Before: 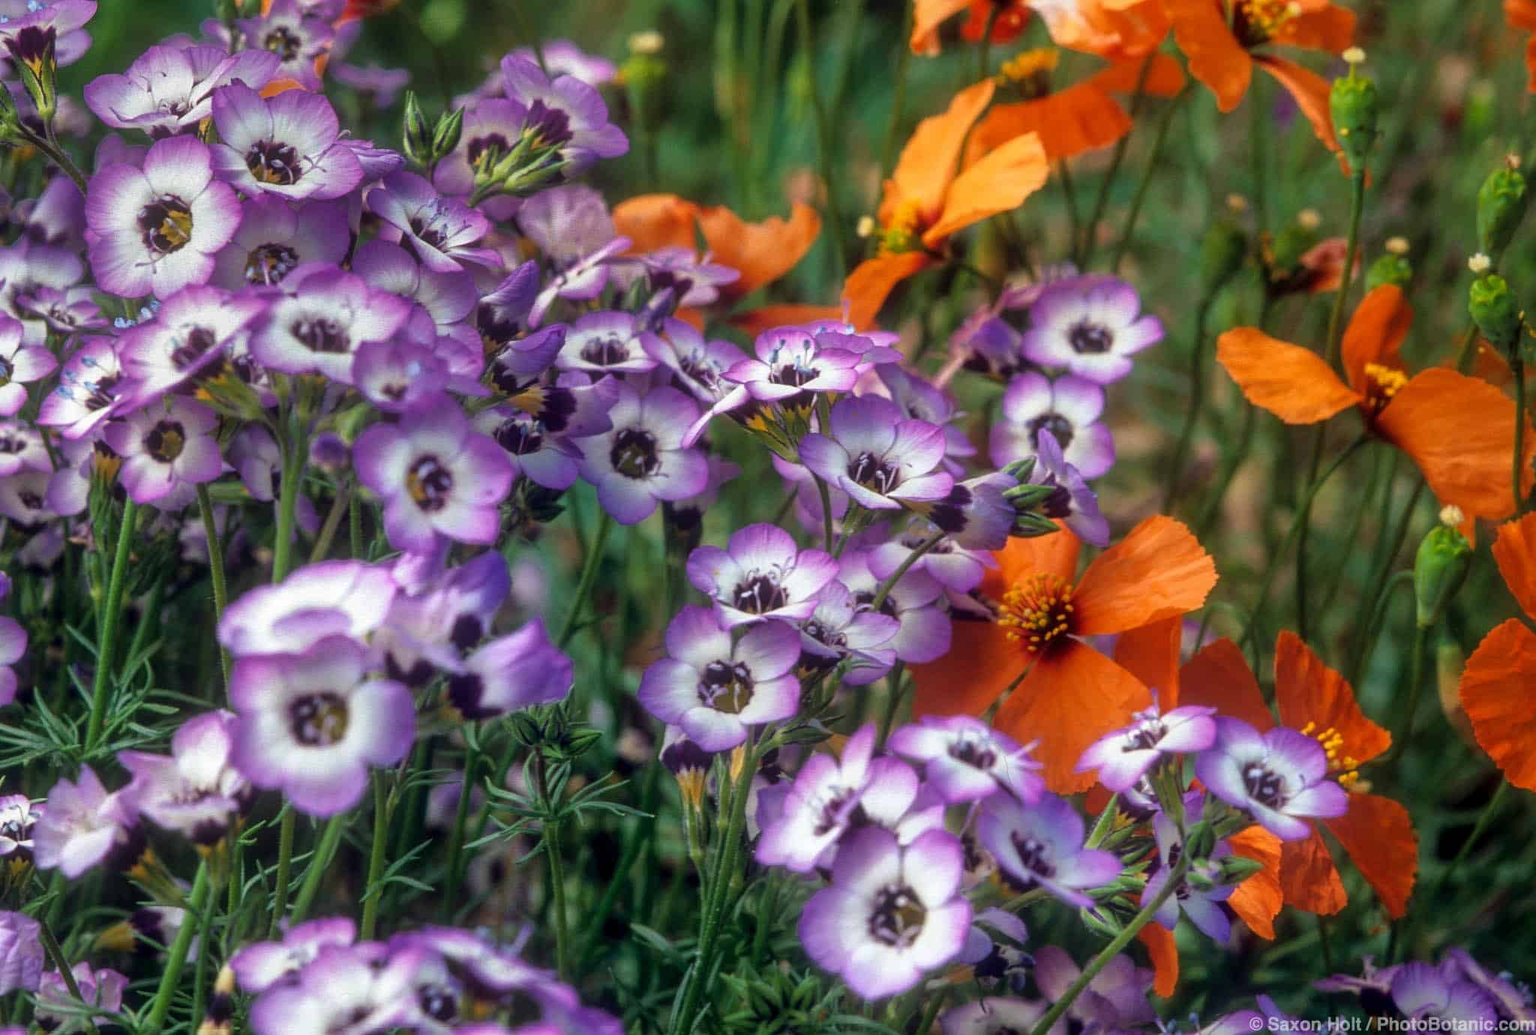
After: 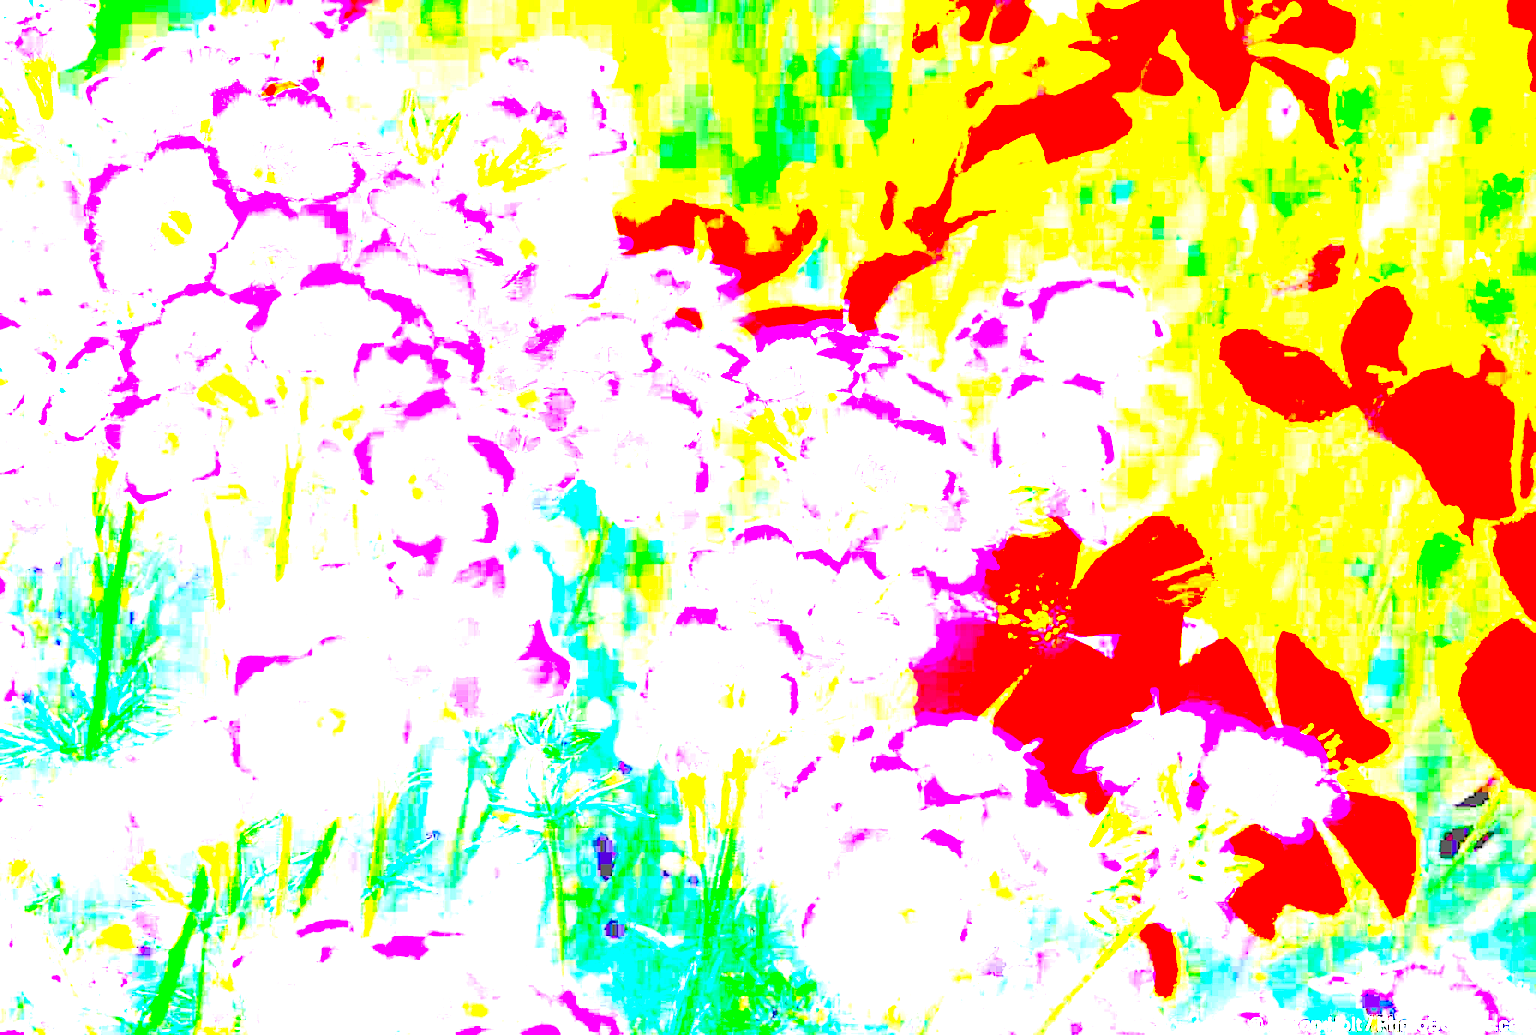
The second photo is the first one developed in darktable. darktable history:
sharpen: radius 1.864, amount 0.398, threshold 1.271
contrast brightness saturation: contrast 0.2, brightness 0.16, saturation 0.22
exposure: exposure 8 EV, compensate highlight preservation false
